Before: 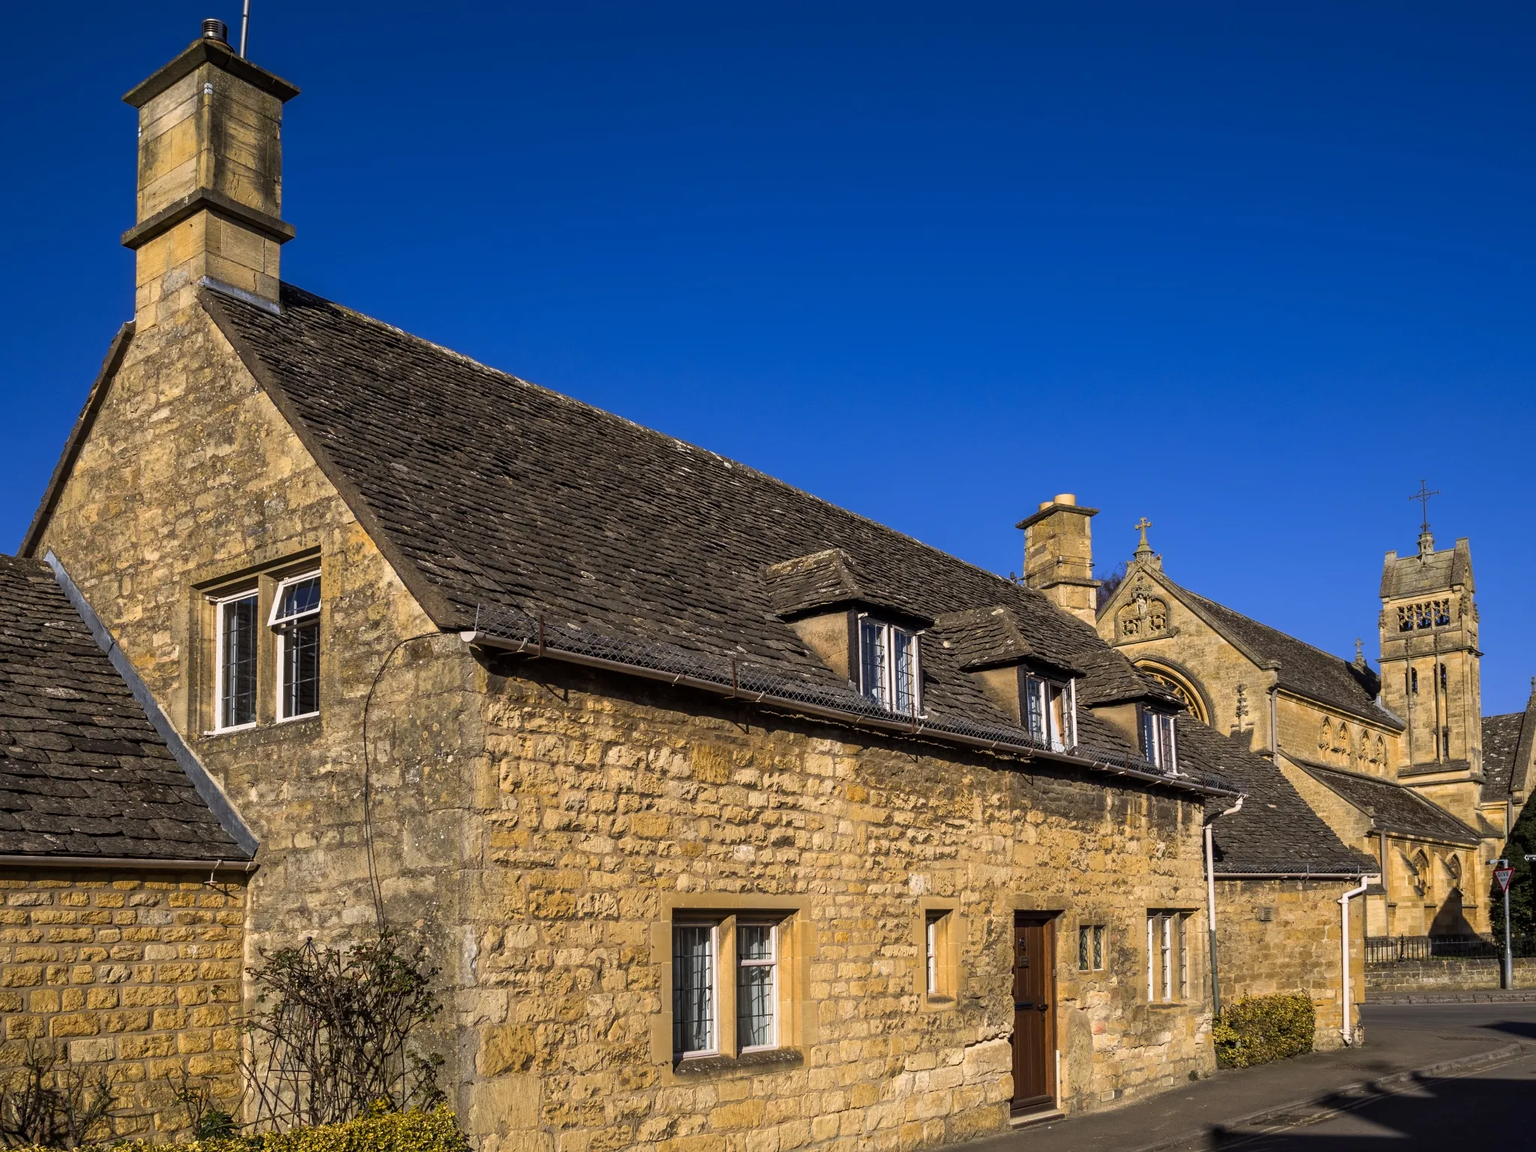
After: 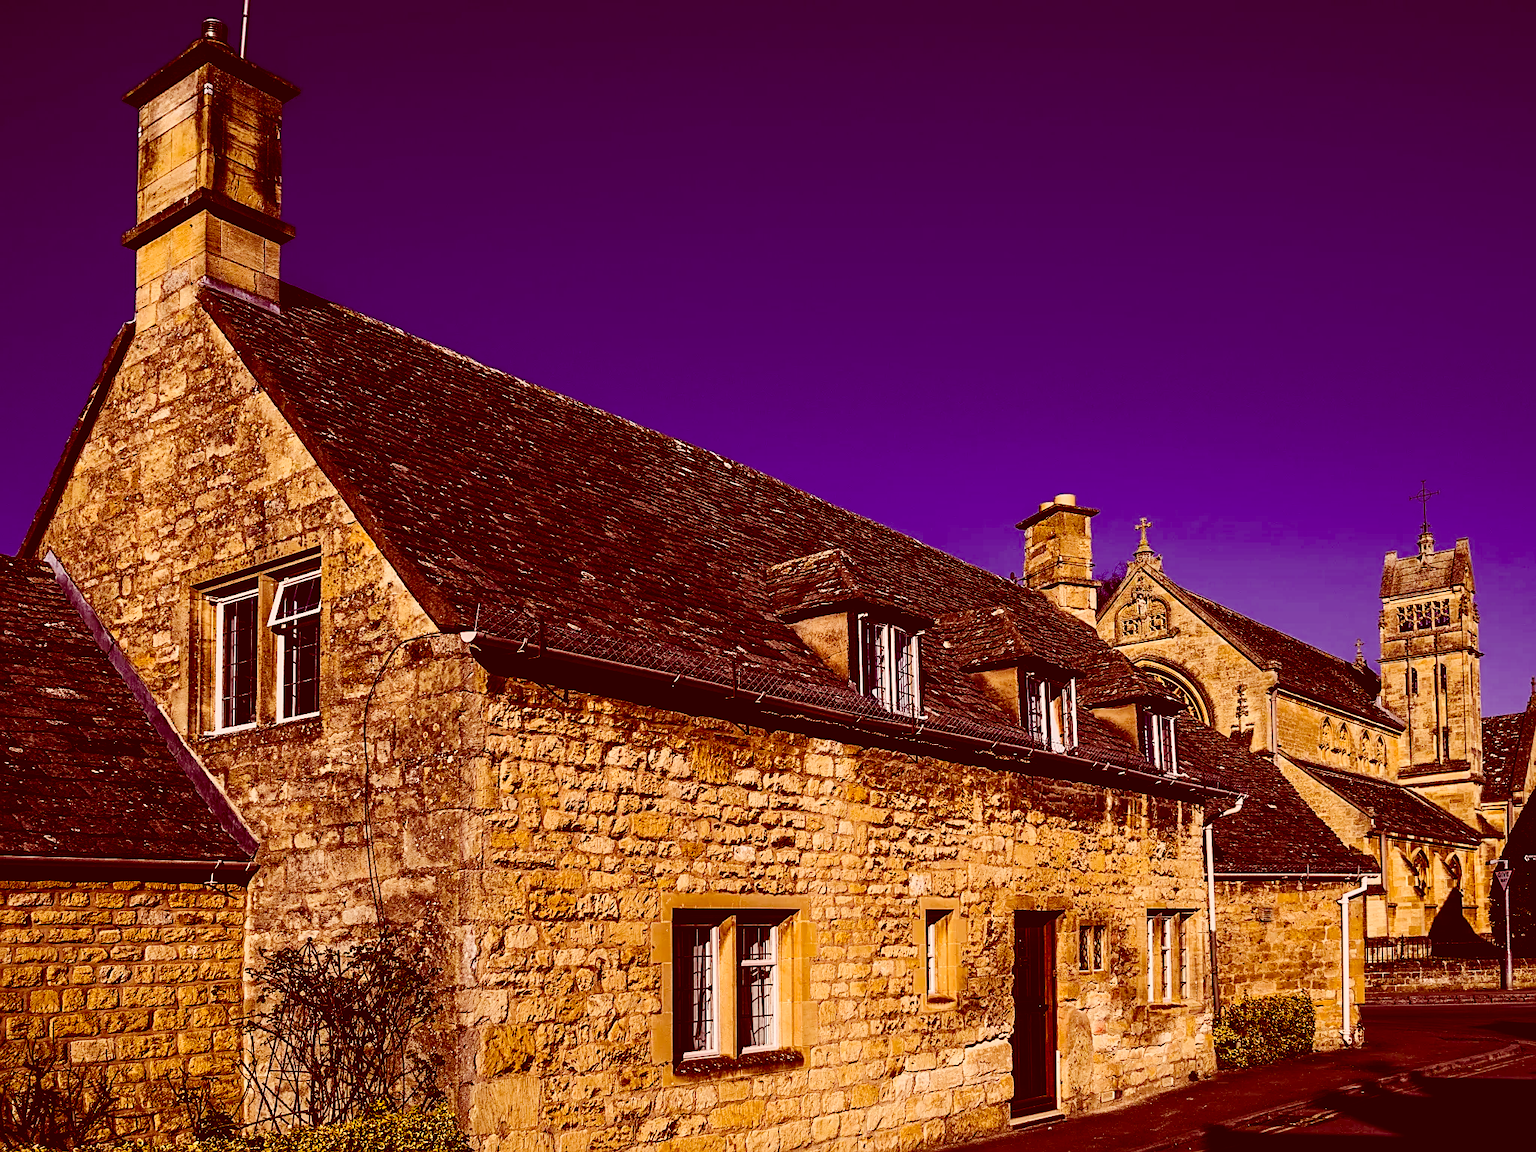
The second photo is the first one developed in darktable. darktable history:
filmic rgb: black relative exposure -5 EV, hardness 2.88, contrast 1.1, highlights saturation mix -20%
sharpen: on, module defaults
color correction: highlights a* 9.03, highlights b* 8.71, shadows a* 40, shadows b* 40, saturation 0.8
white balance: red 0.924, blue 1.095
color balance rgb: shadows lift › luminance -21.66%, shadows lift › chroma 8.98%, shadows lift › hue 283.37°, power › chroma 1.55%, power › hue 25.59°, highlights gain › luminance 6.08%, highlights gain › chroma 2.55%, highlights gain › hue 90°, global offset › luminance -0.87%, perceptual saturation grading › global saturation 27.49%, perceptual saturation grading › highlights -28.39%, perceptual saturation grading › mid-tones 15.22%, perceptual saturation grading › shadows 33.98%, perceptual brilliance grading › highlights 10%, perceptual brilliance grading › mid-tones 5%
contrast brightness saturation: contrast 0.21, brightness -0.11, saturation 0.21
